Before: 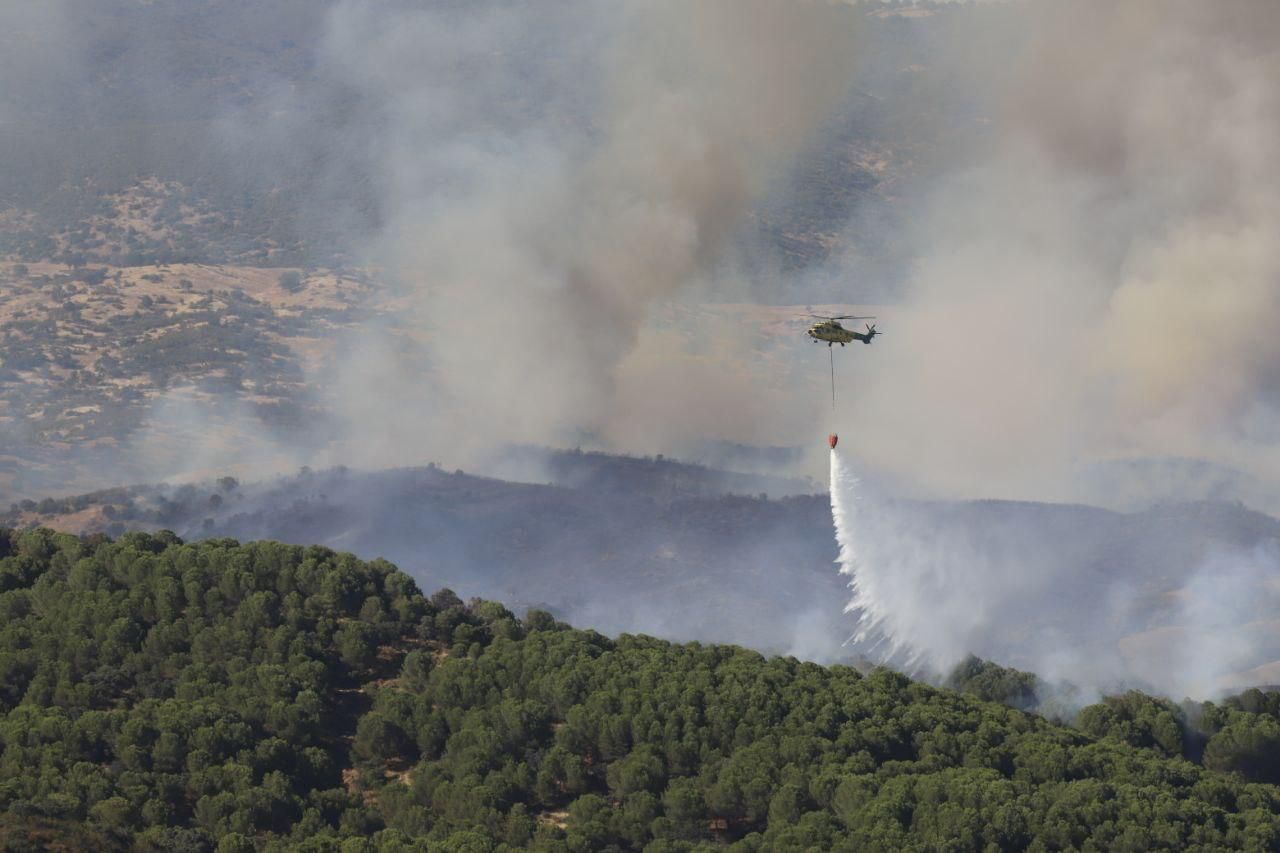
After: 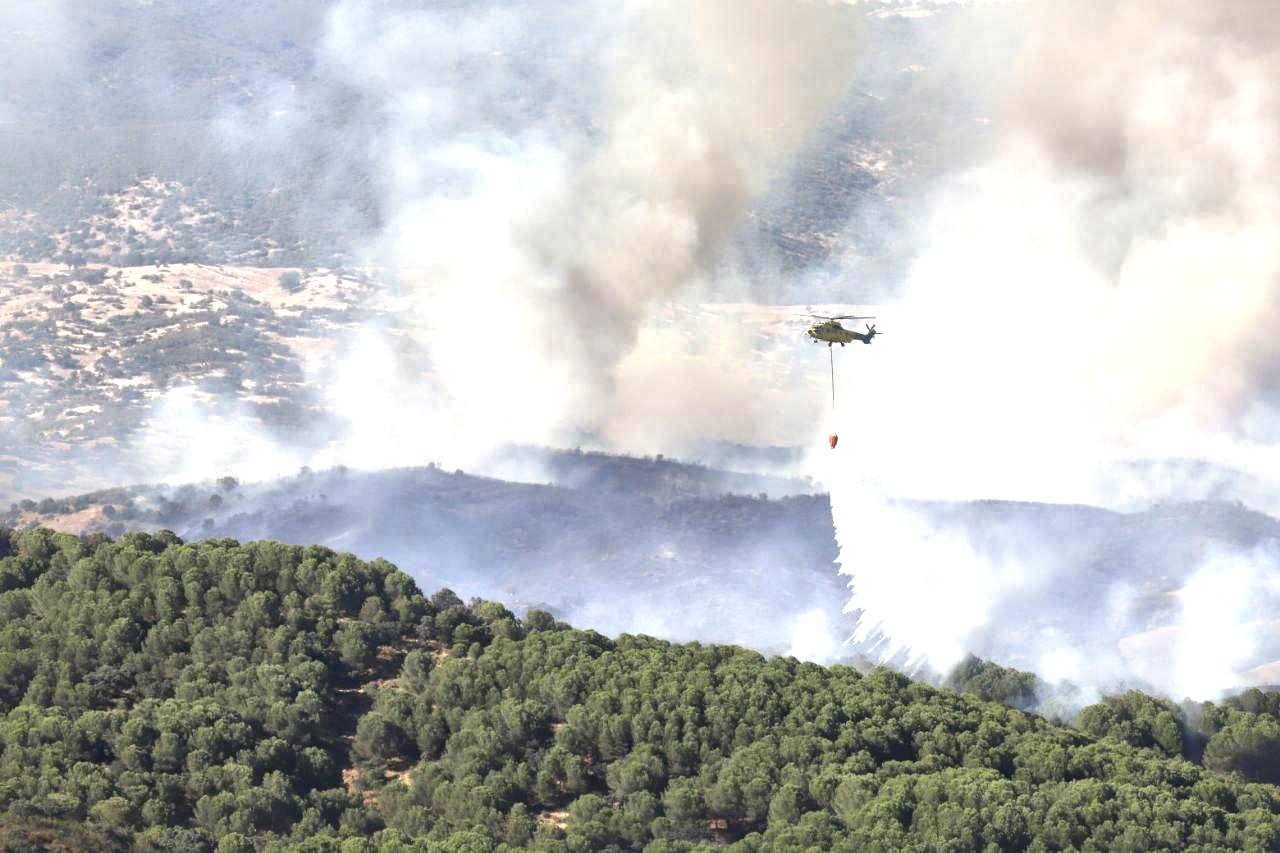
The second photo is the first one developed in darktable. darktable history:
local contrast: mode bilateral grid, contrast 19, coarseness 50, detail 171%, midtone range 0.2
exposure: black level correction 0, exposure 1.367 EV, compensate exposure bias true, compensate highlight preservation false
